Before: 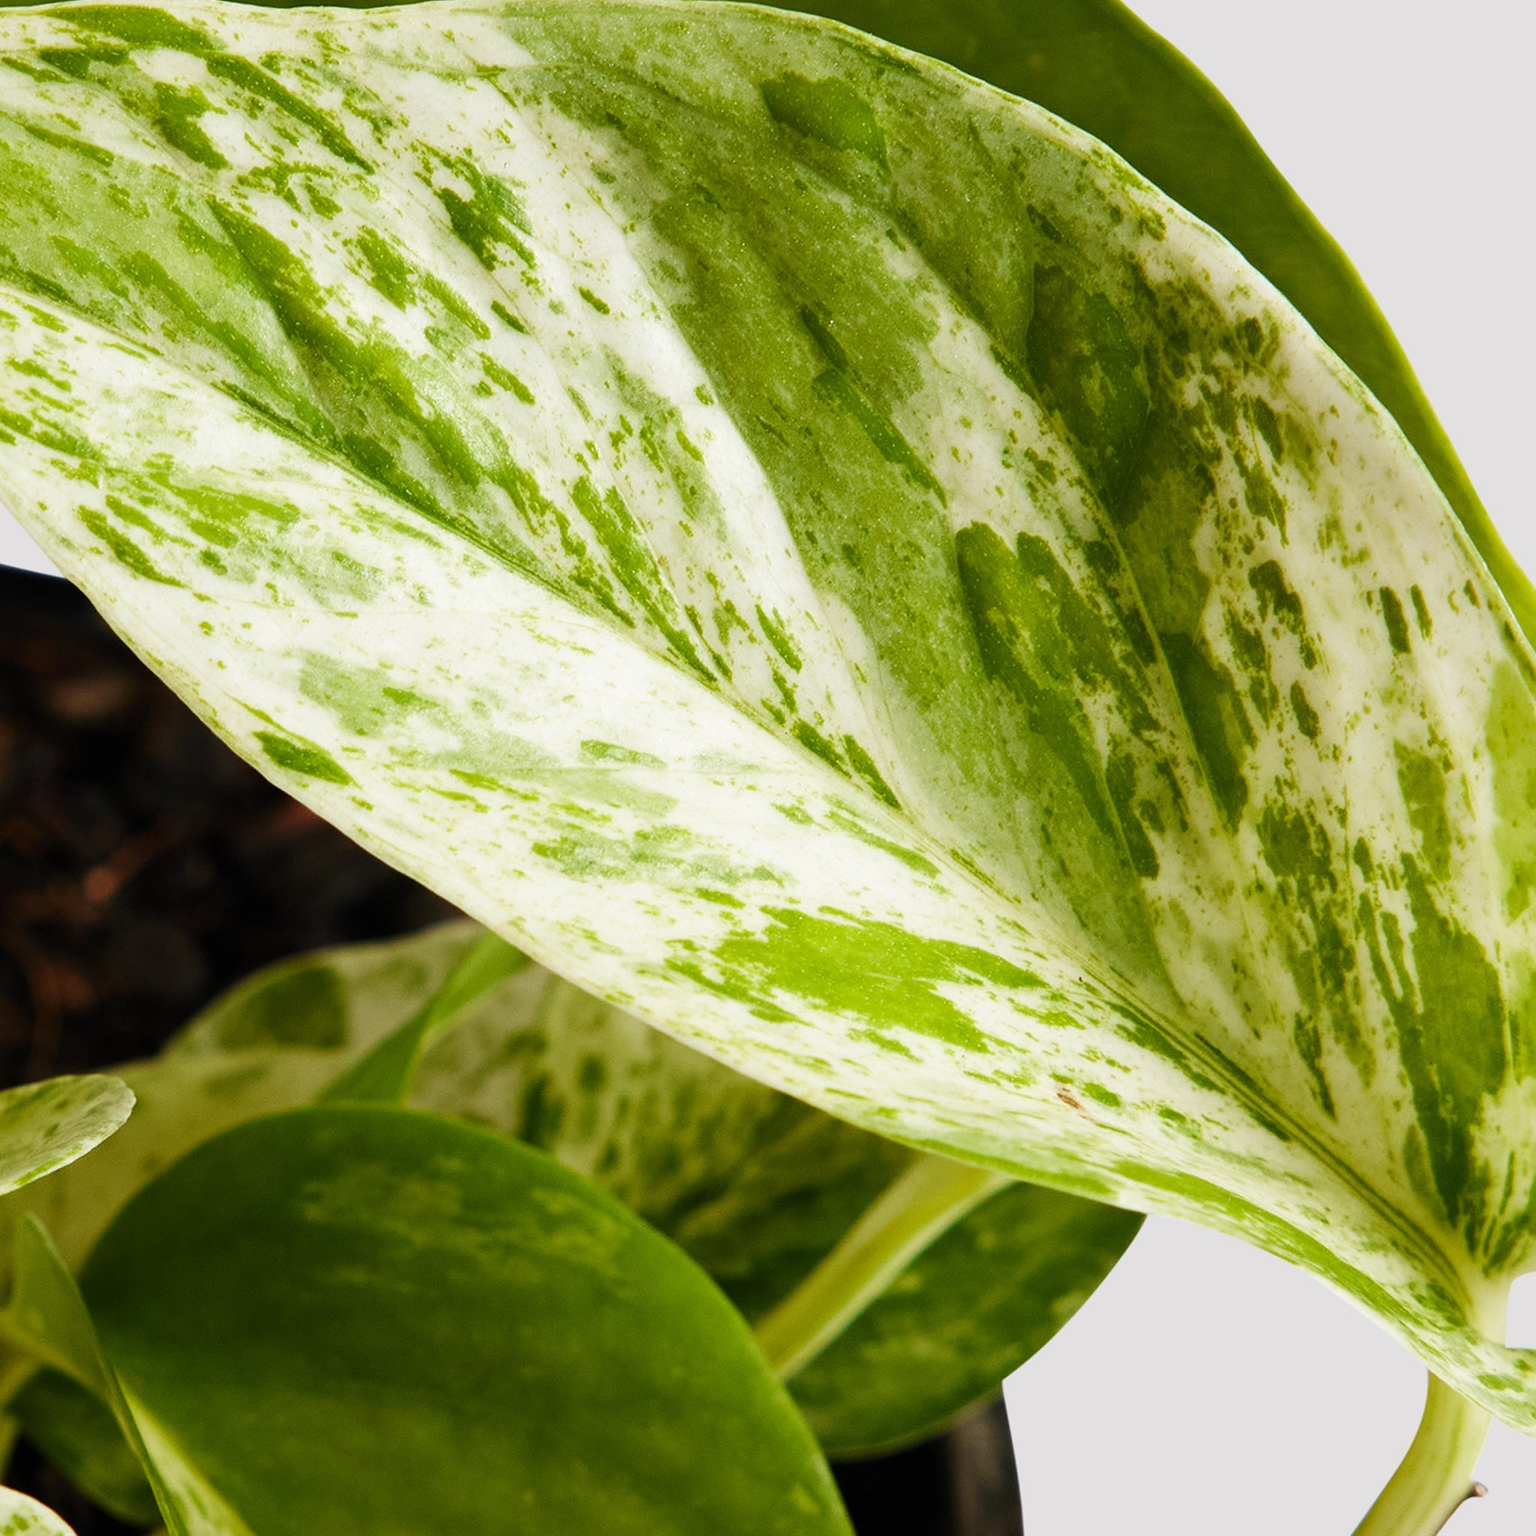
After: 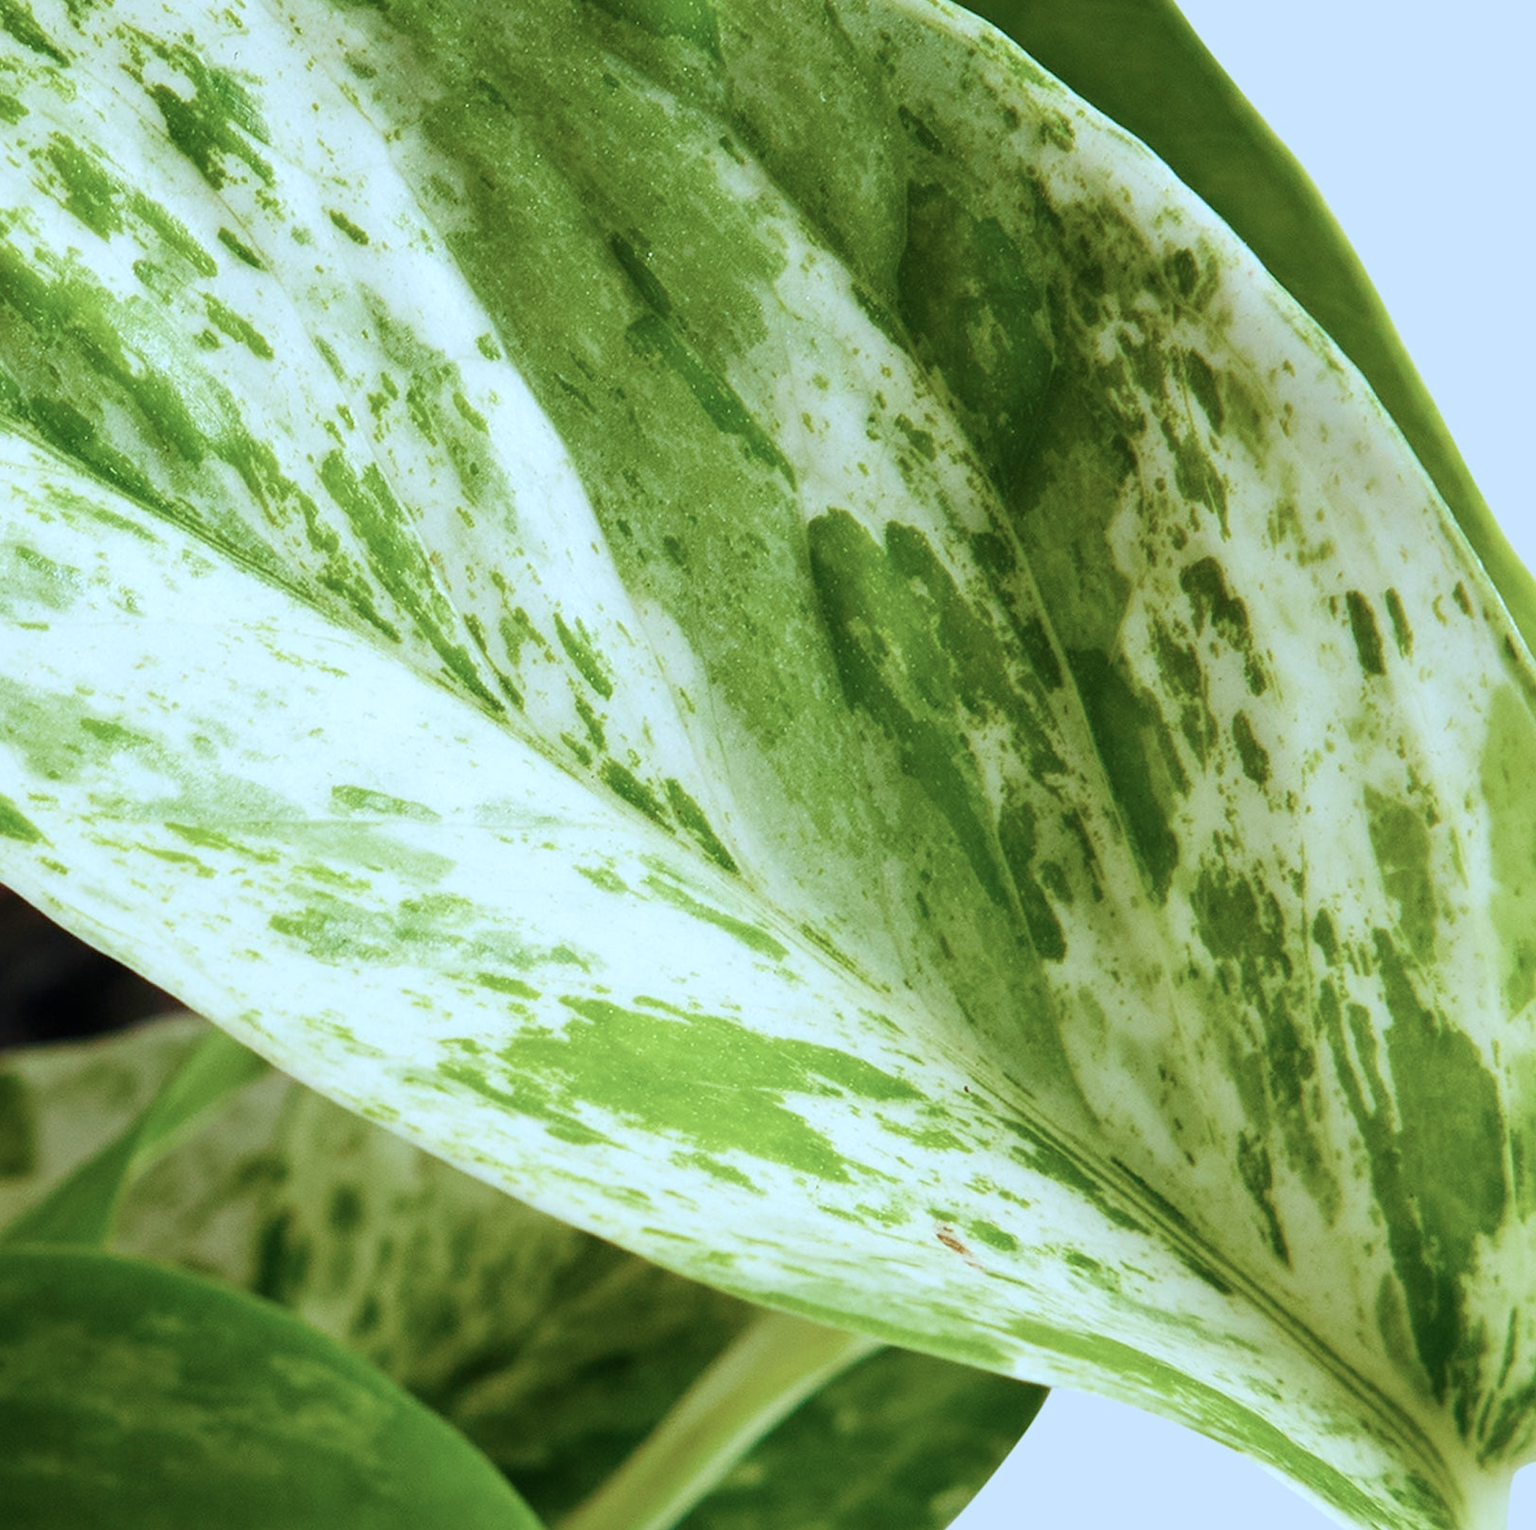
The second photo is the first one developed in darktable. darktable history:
color calibration: x 0.382, y 0.371, temperature 3885.42 K, gamut compression 3
crop and rotate: left 20.848%, top 7.927%, right 0.359%, bottom 13.581%
